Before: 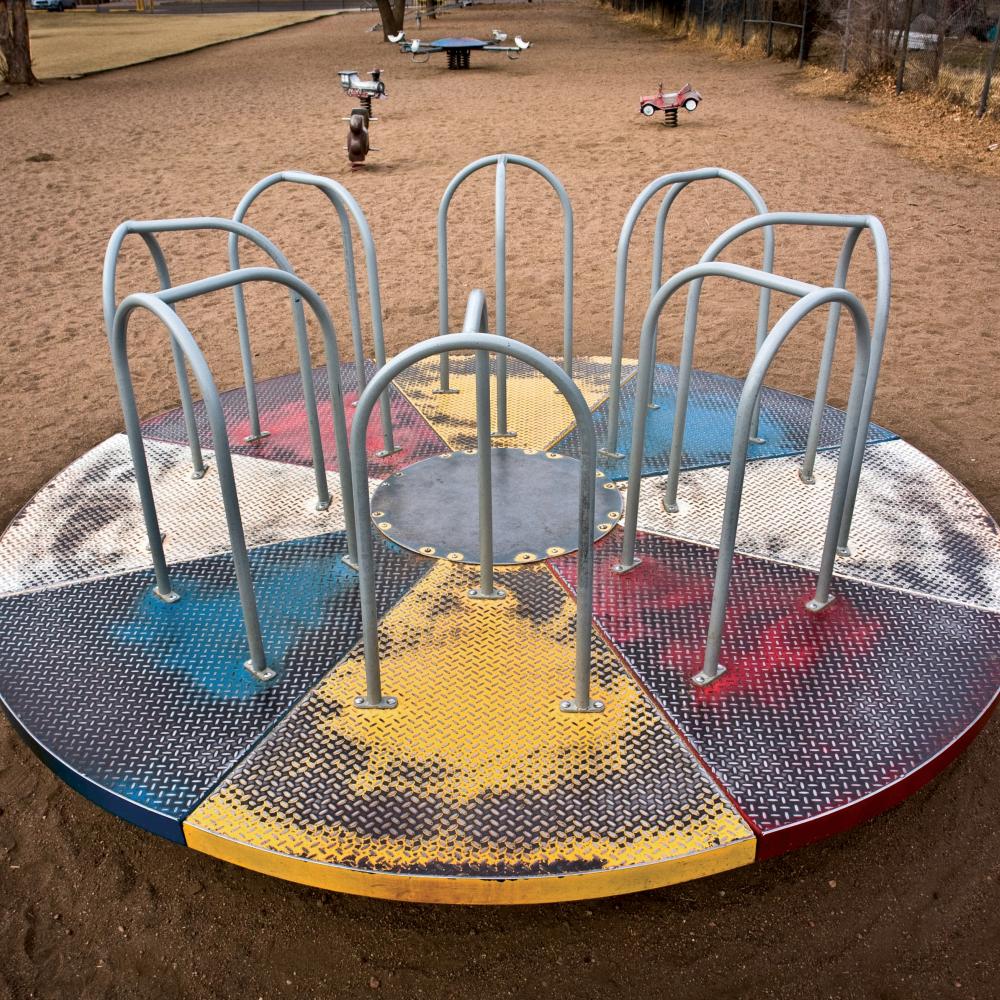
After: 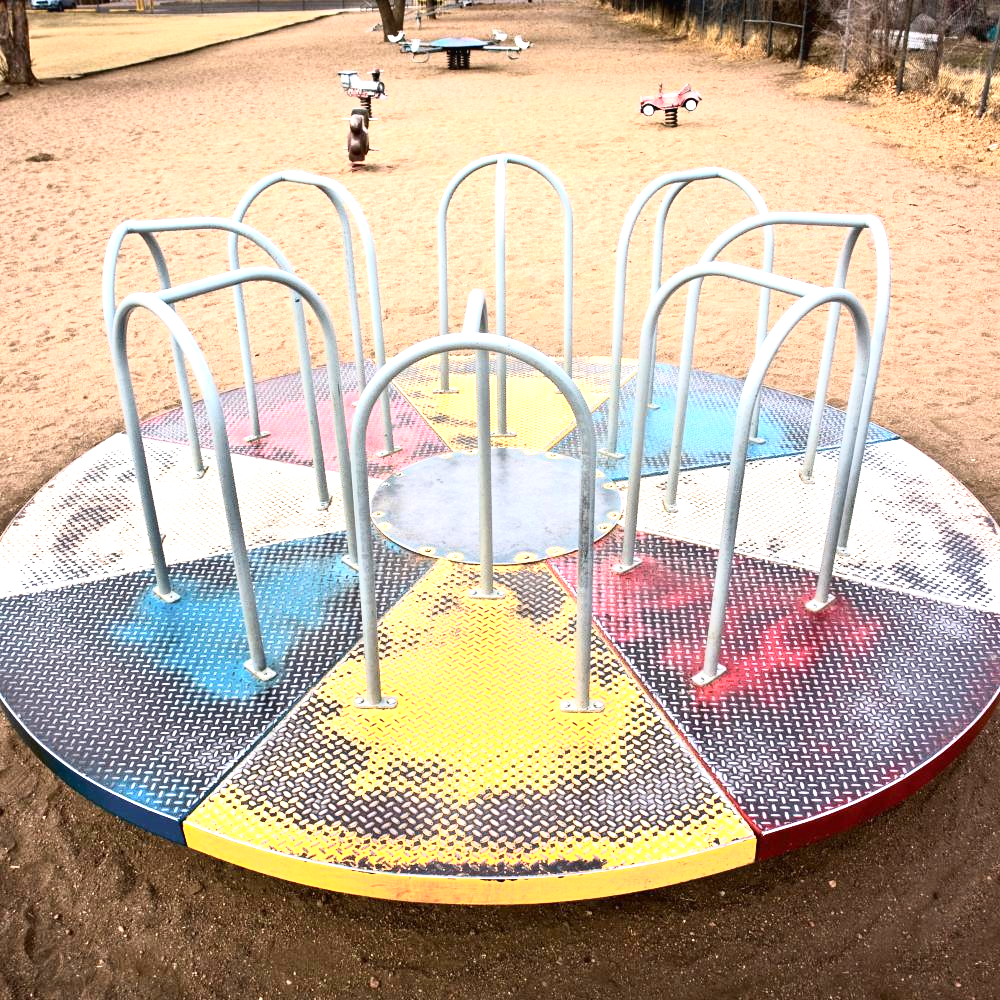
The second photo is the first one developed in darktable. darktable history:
tone curve: curves: ch0 [(0, 0) (0.003, 0.011) (0.011, 0.019) (0.025, 0.03) (0.044, 0.045) (0.069, 0.061) (0.1, 0.085) (0.136, 0.119) (0.177, 0.159) (0.224, 0.205) (0.277, 0.261) (0.335, 0.329) (0.399, 0.407) (0.468, 0.508) (0.543, 0.606) (0.623, 0.71) (0.709, 0.815) (0.801, 0.903) (0.898, 0.957) (1, 1)], color space Lab, independent channels, preserve colors none
exposure: black level correction 0, exposure 1.199 EV, compensate highlight preservation false
contrast brightness saturation: saturation -0.054
